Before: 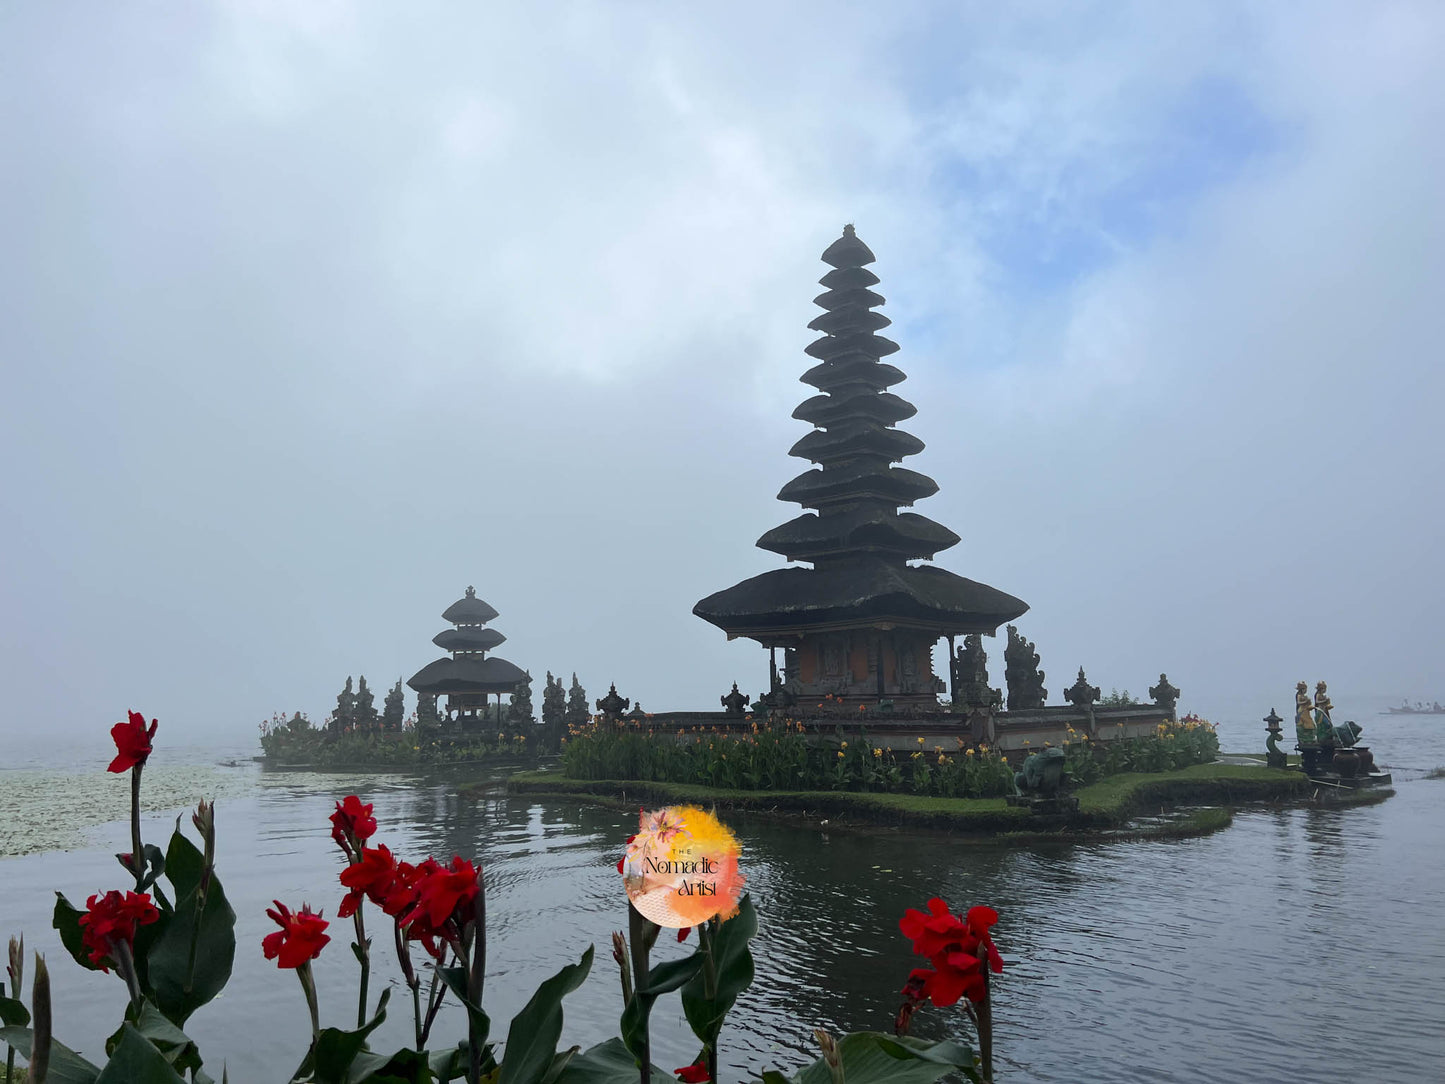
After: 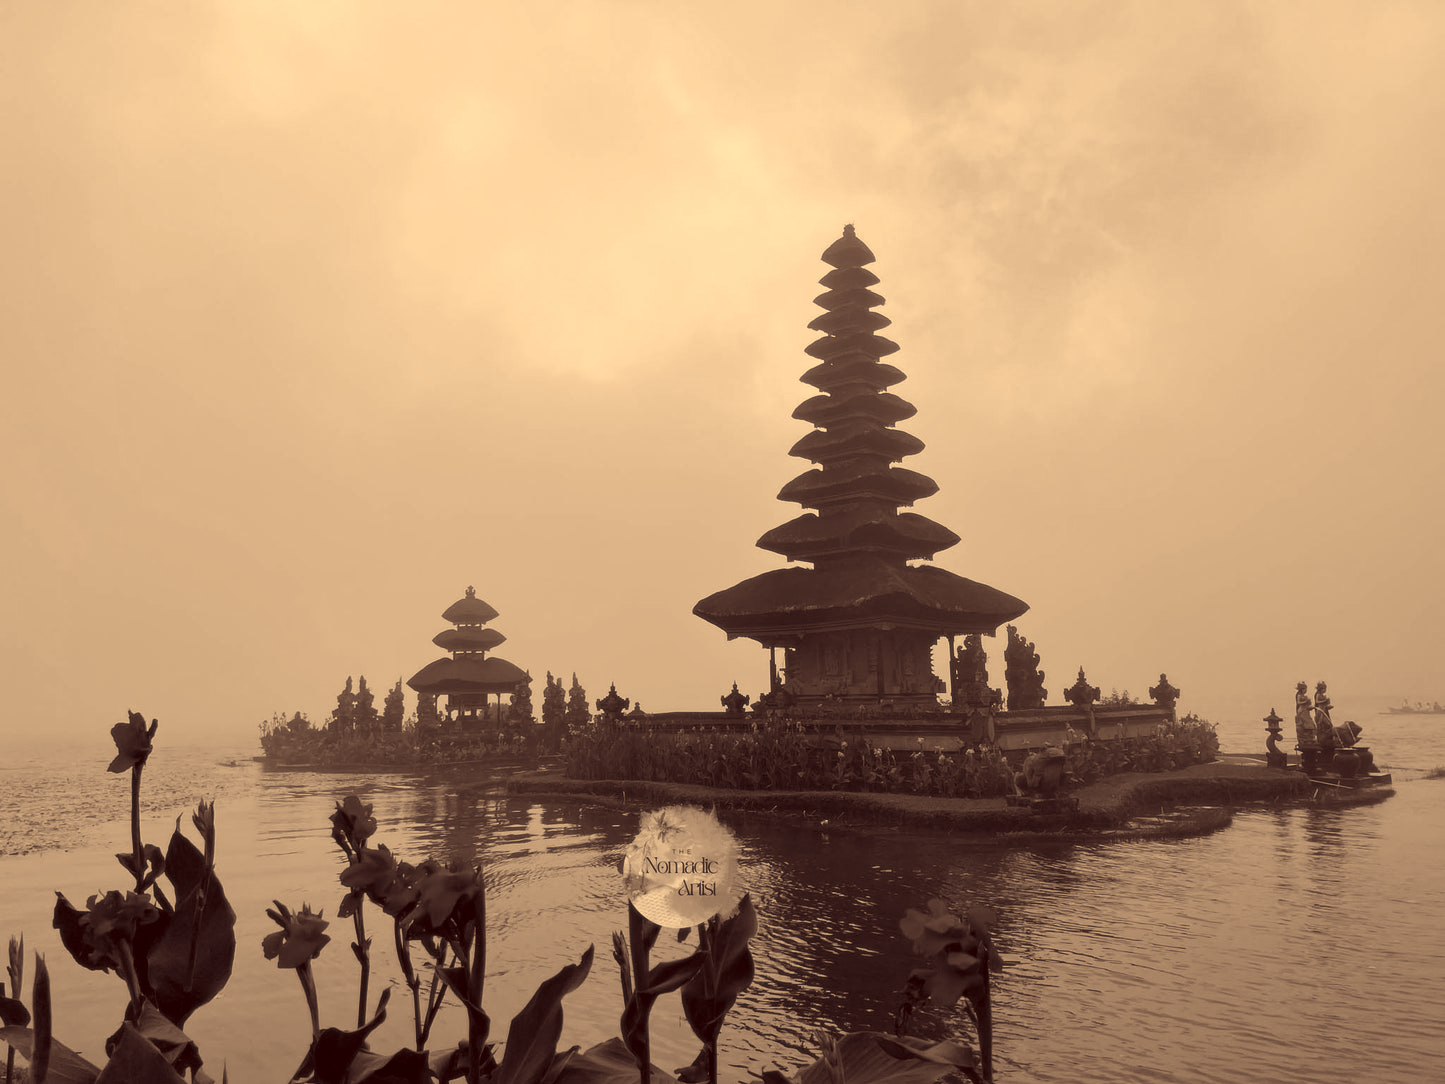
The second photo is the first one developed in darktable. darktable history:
soften: size 10%, saturation 50%, brightness 0.2 EV, mix 10%
color correction: highlights a* 10.12, highlights b* 39.04, shadows a* 14.62, shadows b* 3.37
color calibration: output gray [0.18, 0.41, 0.41, 0], gray › normalize channels true, illuminant same as pipeline (D50), adaptation XYZ, x 0.346, y 0.359, gamut compression 0
